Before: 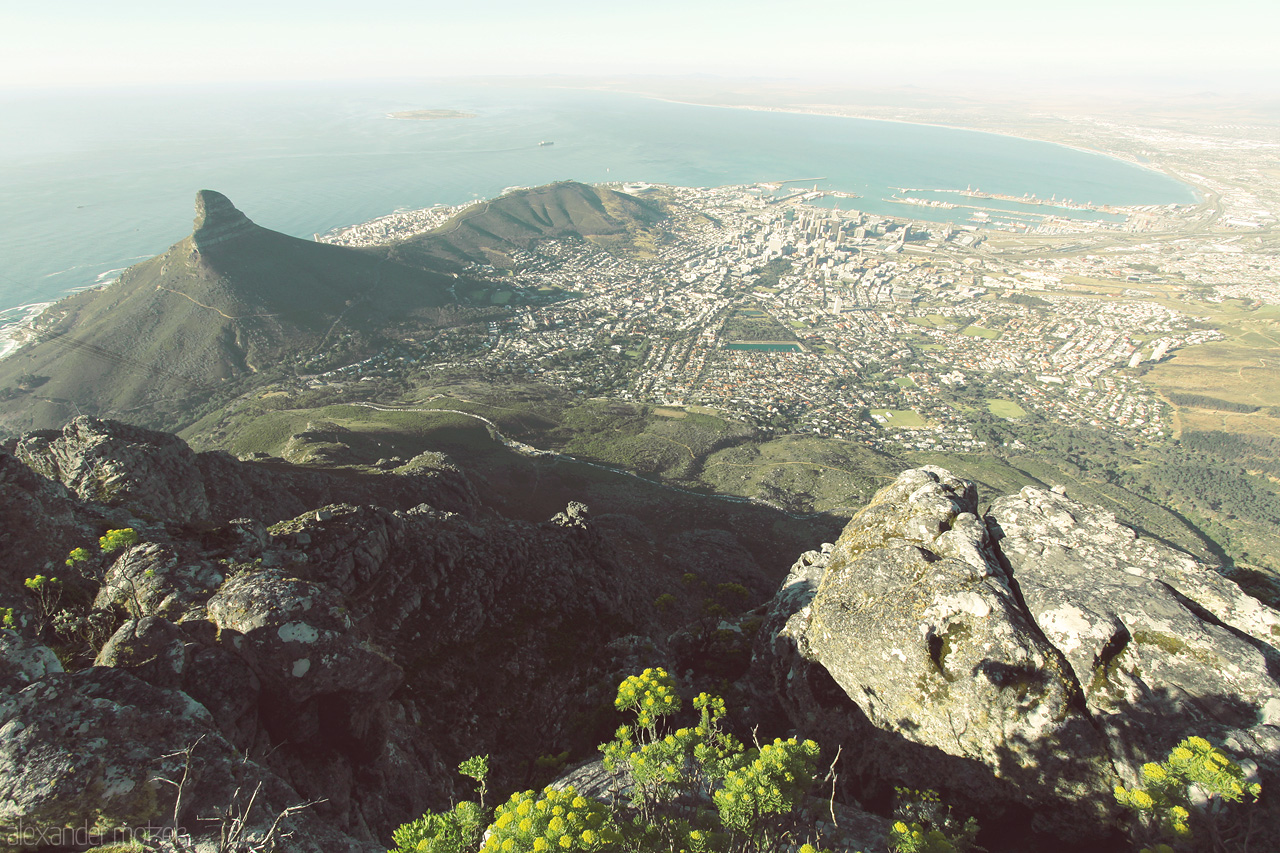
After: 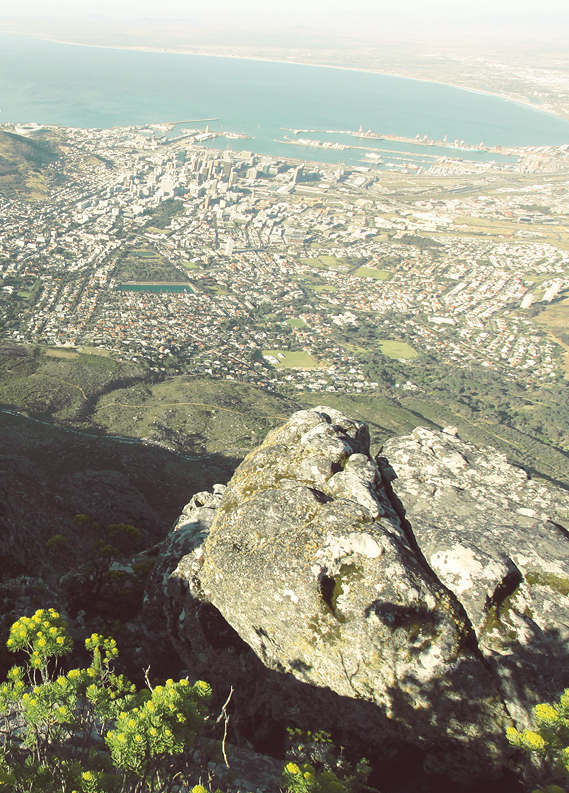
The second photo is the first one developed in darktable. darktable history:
crop: left 47.503%, top 6.942%, right 8.009%
